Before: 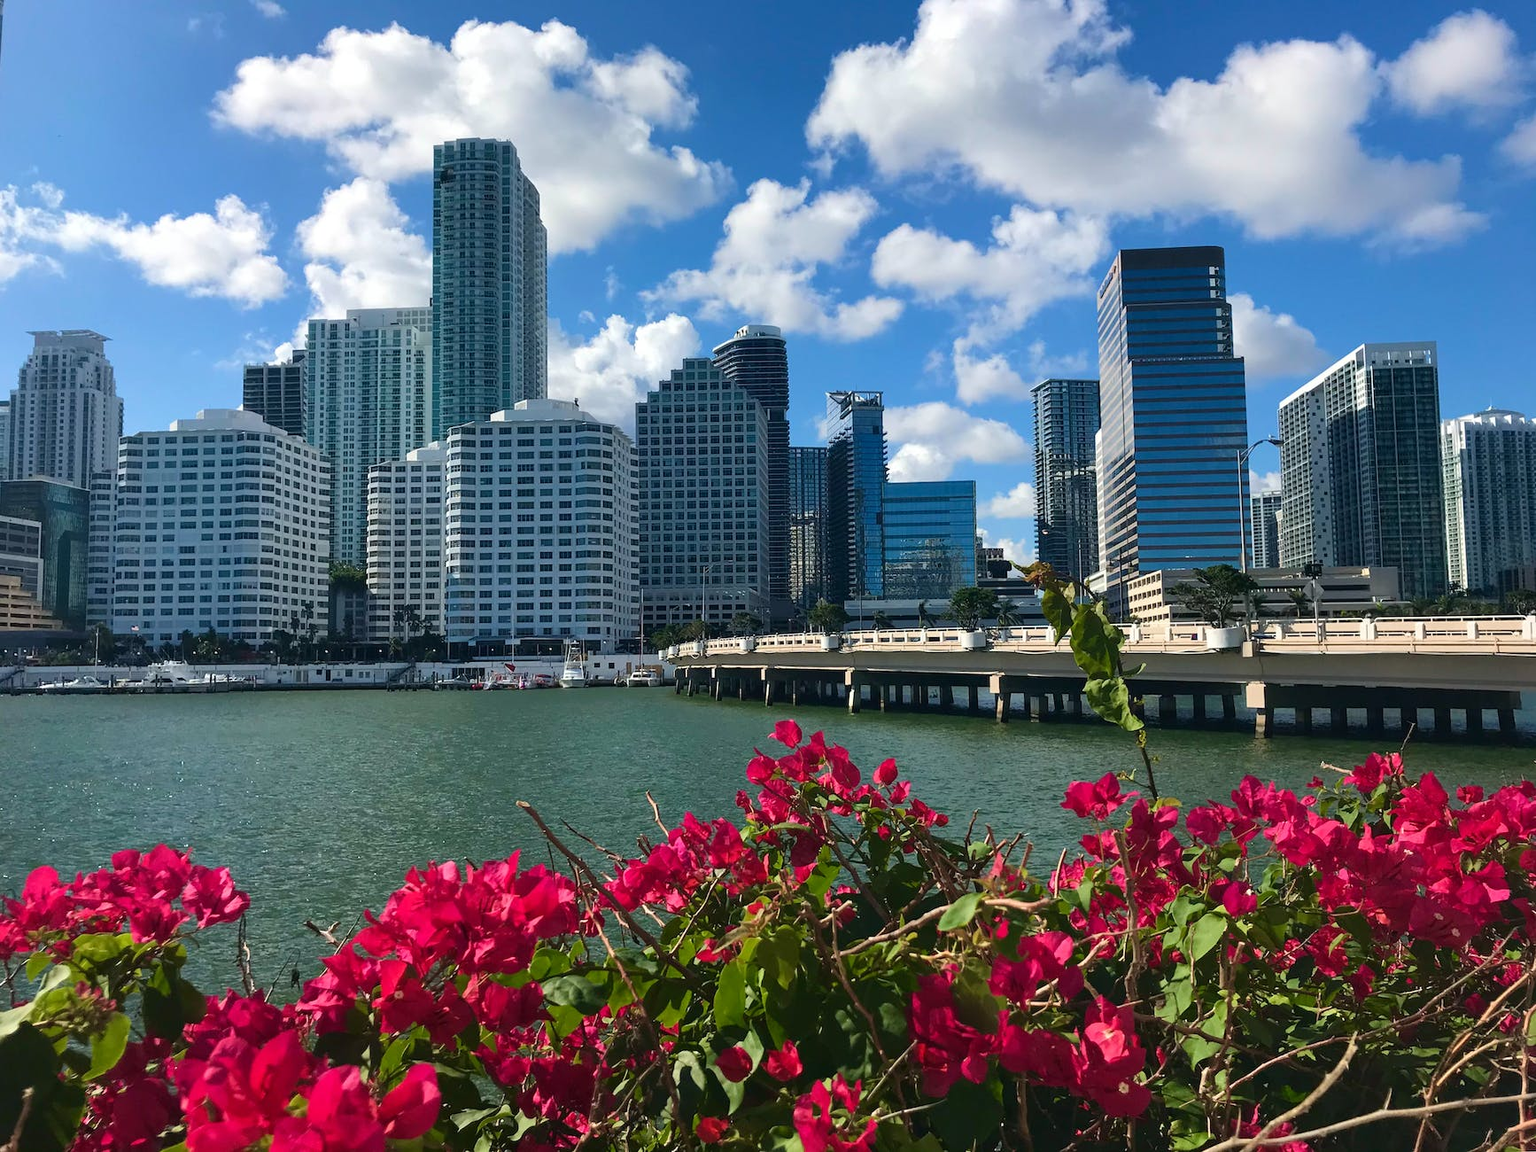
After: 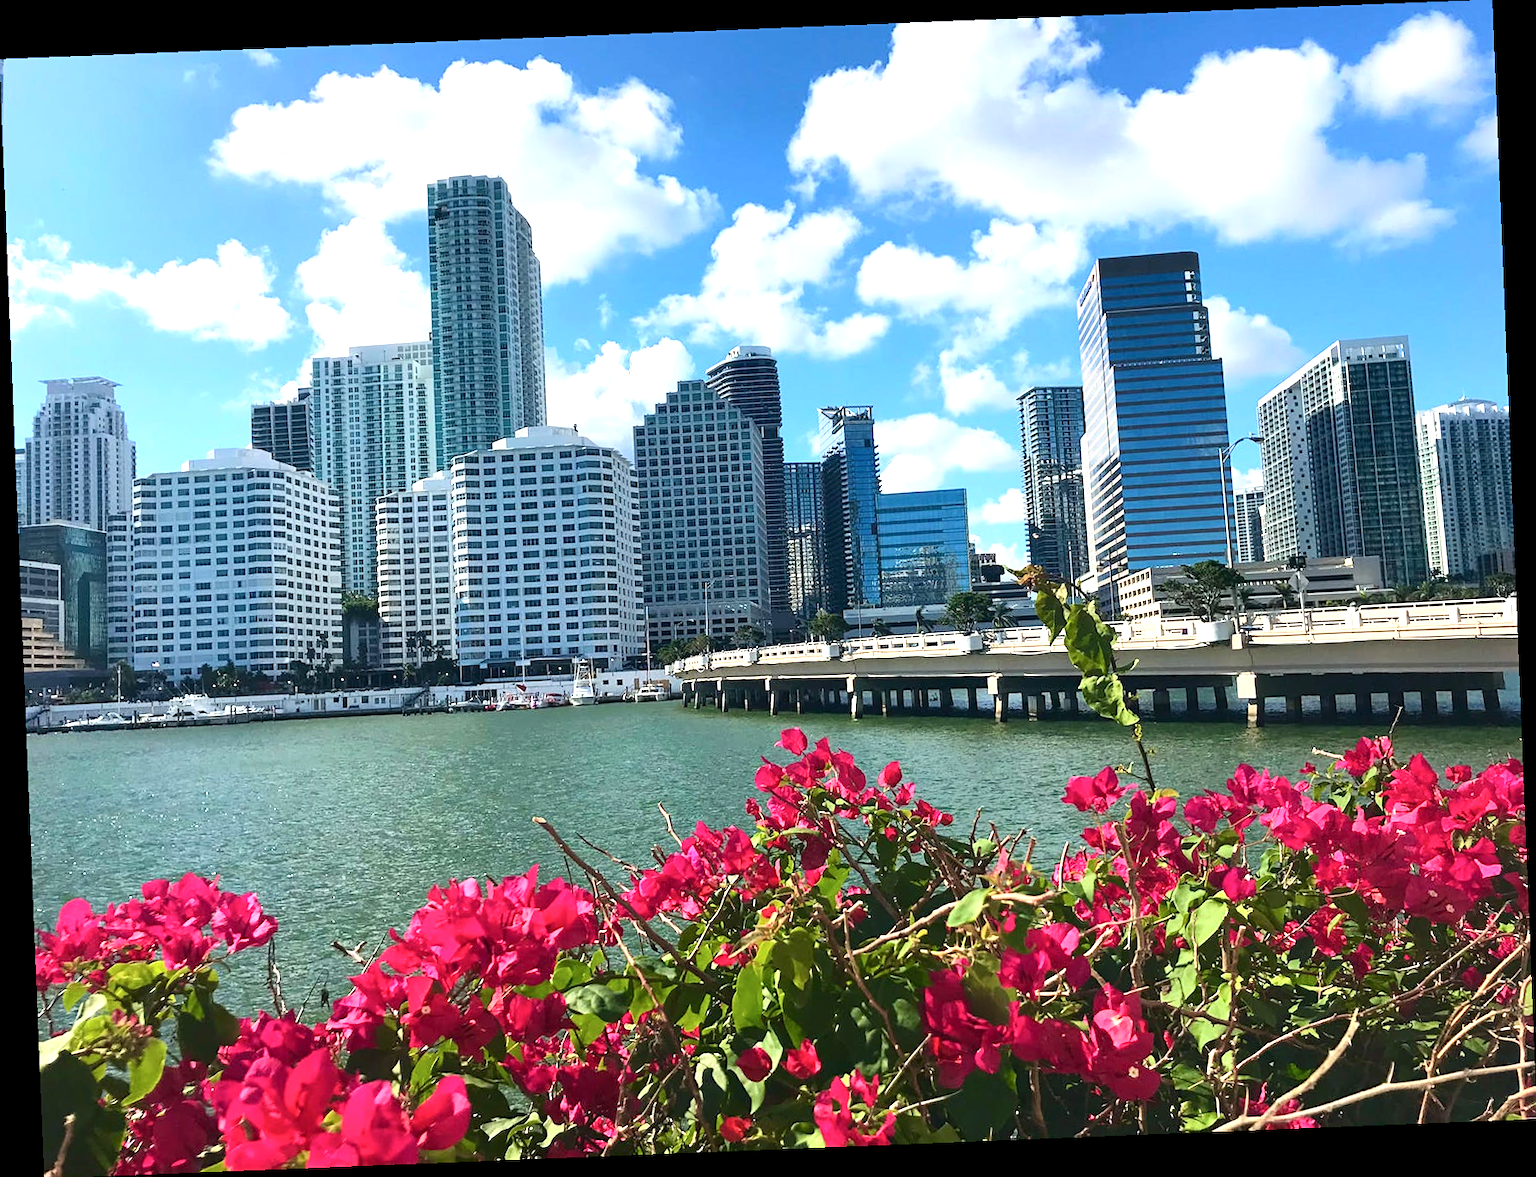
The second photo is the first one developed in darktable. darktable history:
rotate and perspective: rotation -2.29°, automatic cropping off
exposure: exposure 0.935 EV, compensate highlight preservation false
contrast brightness saturation: contrast 0.15, brightness 0.05
sharpen: amount 0.2
